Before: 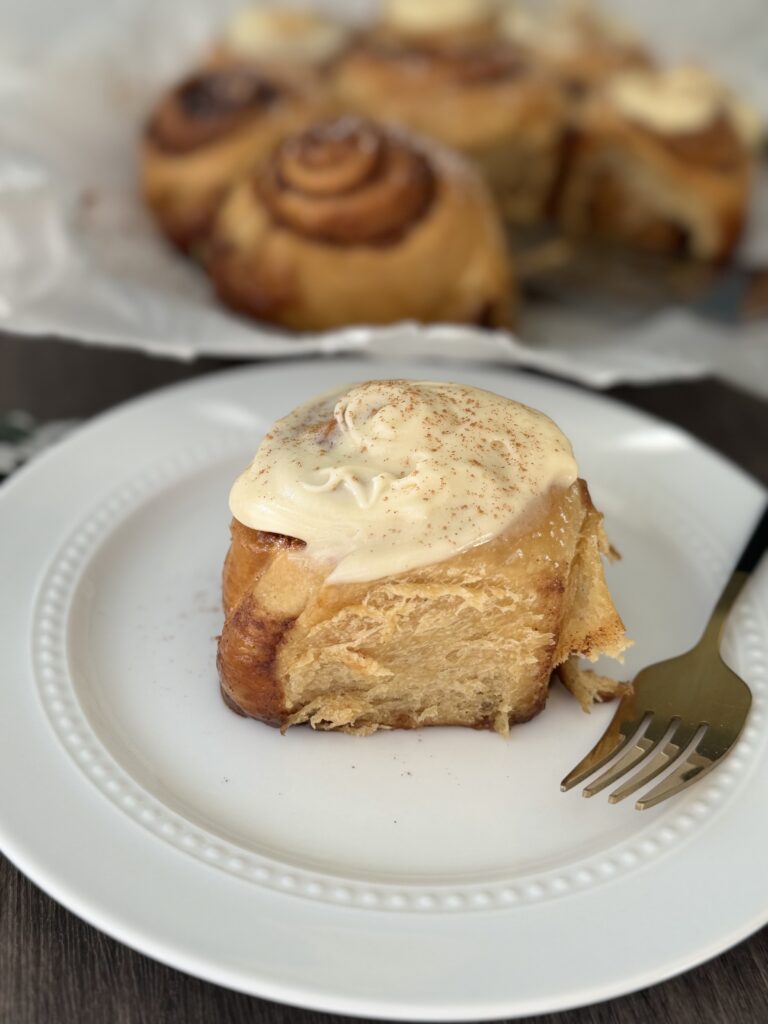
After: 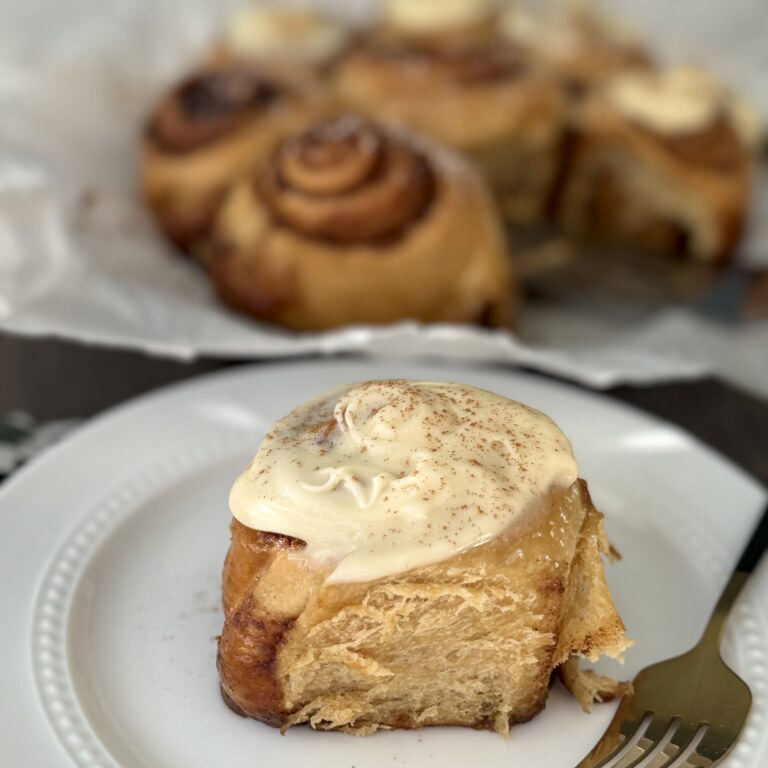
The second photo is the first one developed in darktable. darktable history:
tone equalizer: -8 EV -0.55 EV
crop: bottom 24.967%
local contrast: on, module defaults
haze removal: strength 0.02, distance 0.25, compatibility mode true, adaptive false
